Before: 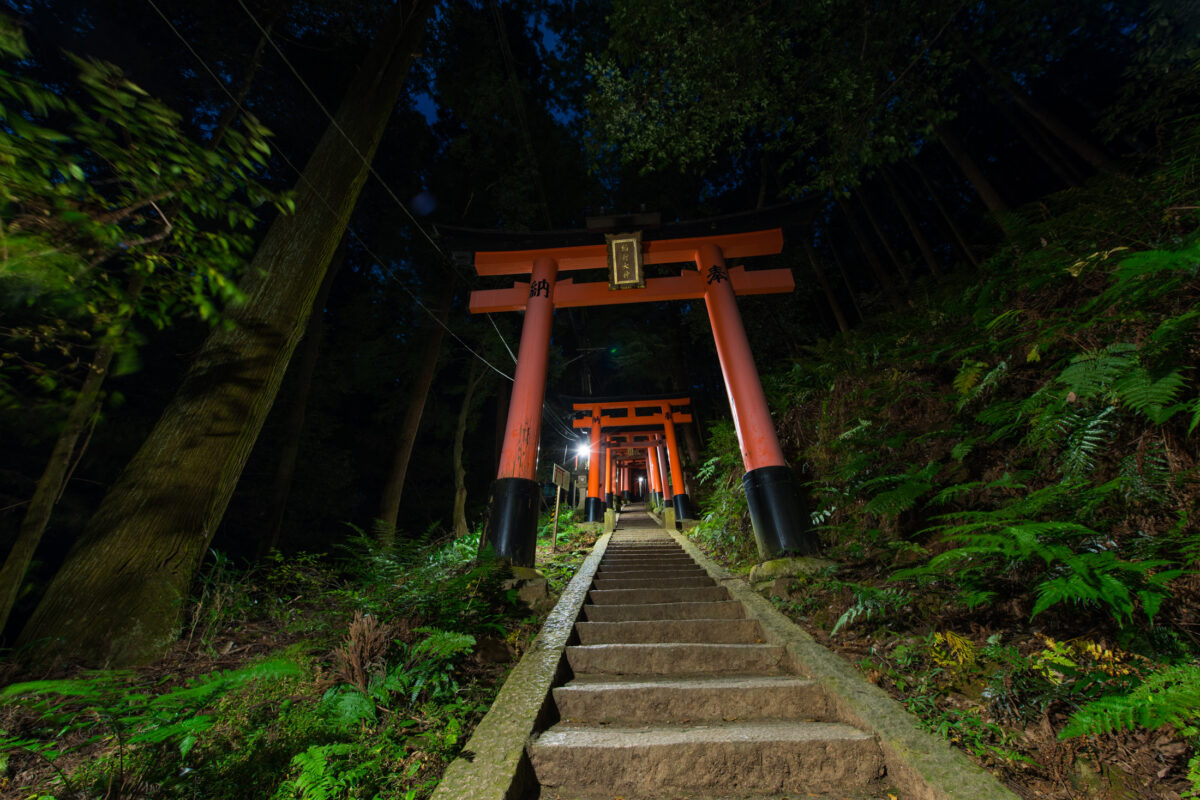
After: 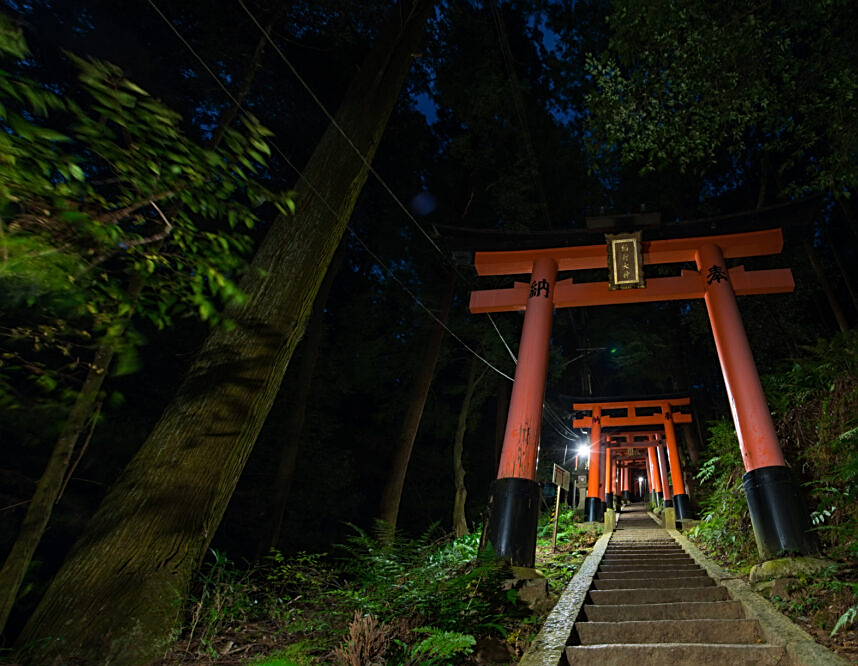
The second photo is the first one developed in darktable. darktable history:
sharpen: on, module defaults
crop: right 28.456%, bottom 16.632%
